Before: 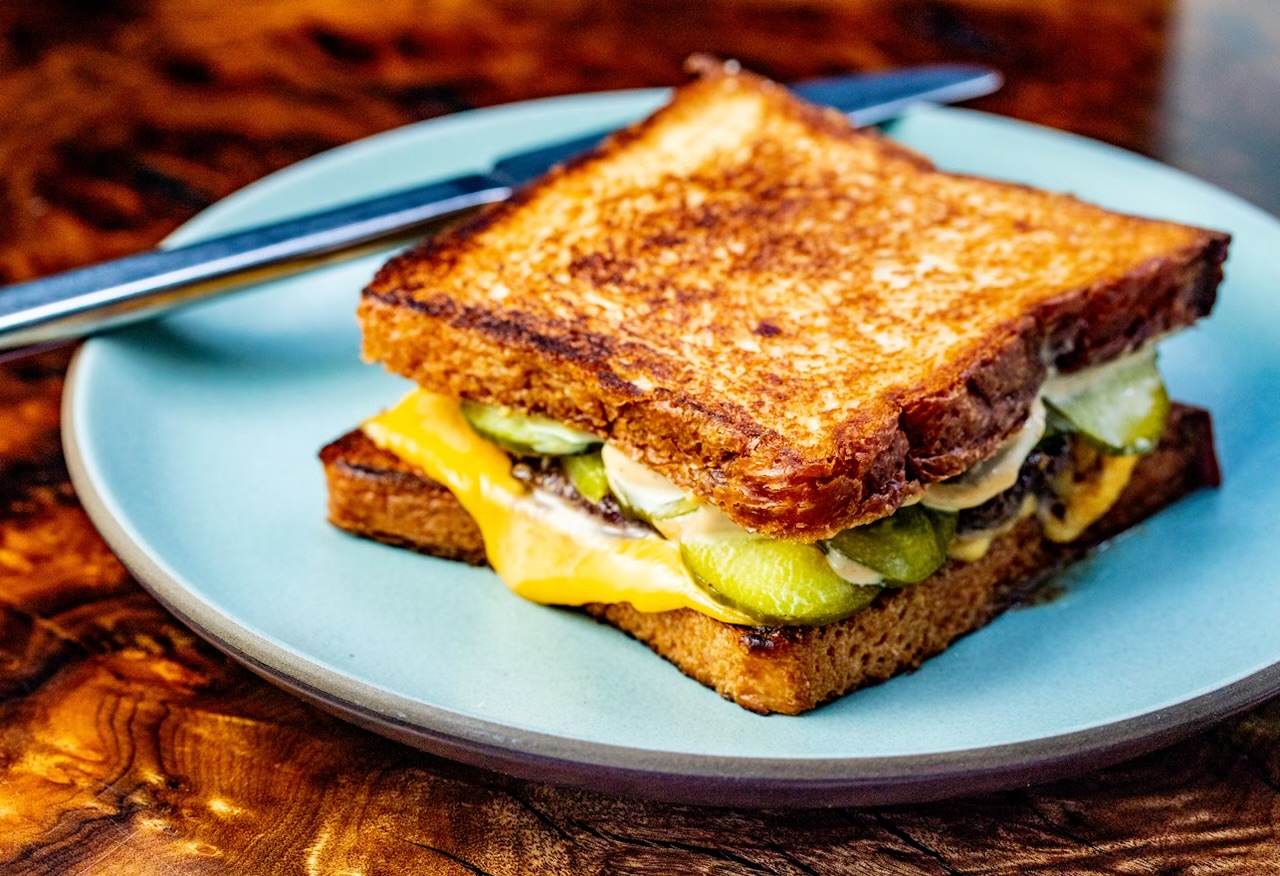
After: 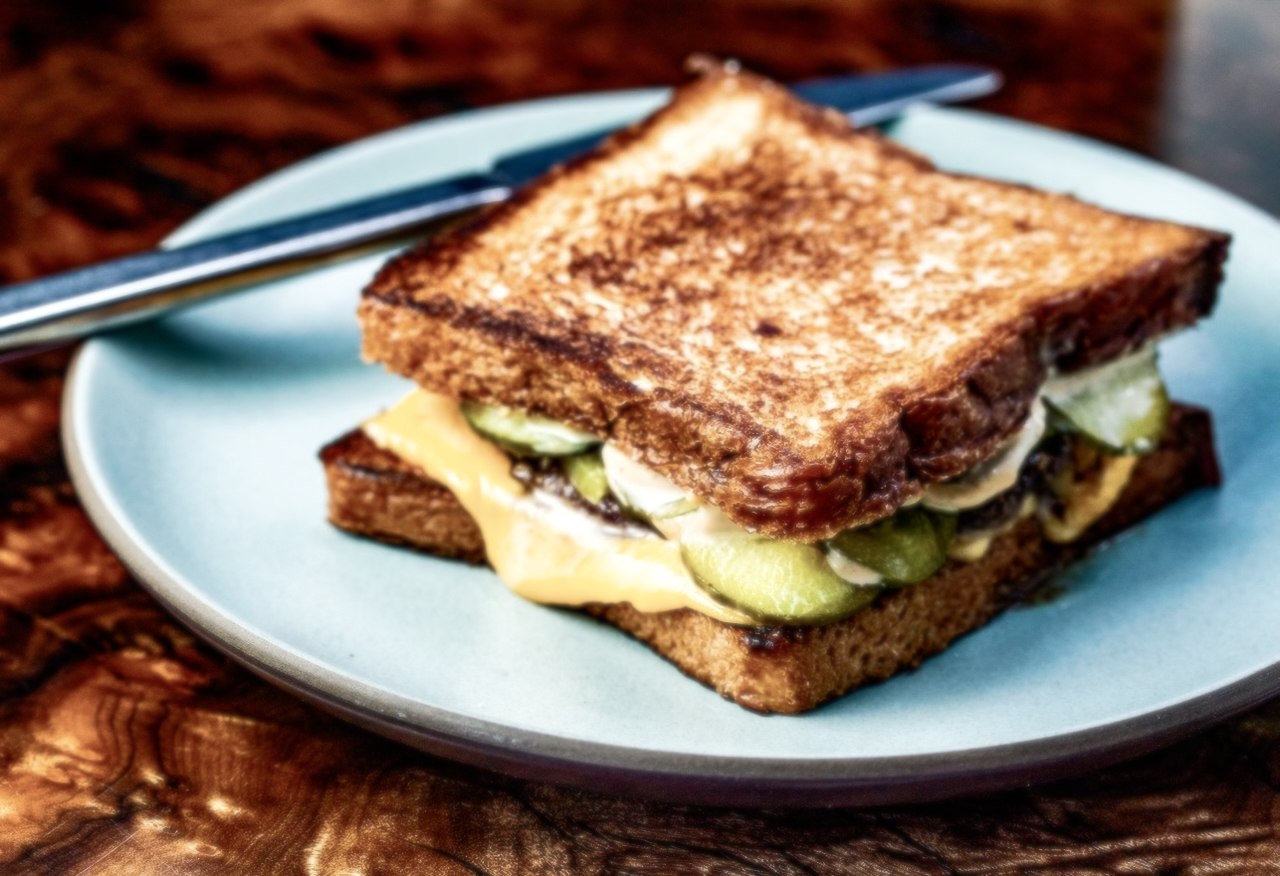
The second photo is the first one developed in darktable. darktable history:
soften: size 8.67%, mix 49%
color balance rgb: perceptual saturation grading › highlights -31.88%, perceptual saturation grading › mid-tones 5.8%, perceptual saturation grading › shadows 18.12%, perceptual brilliance grading › highlights 3.62%, perceptual brilliance grading › mid-tones -18.12%, perceptual brilliance grading › shadows -41.3%
